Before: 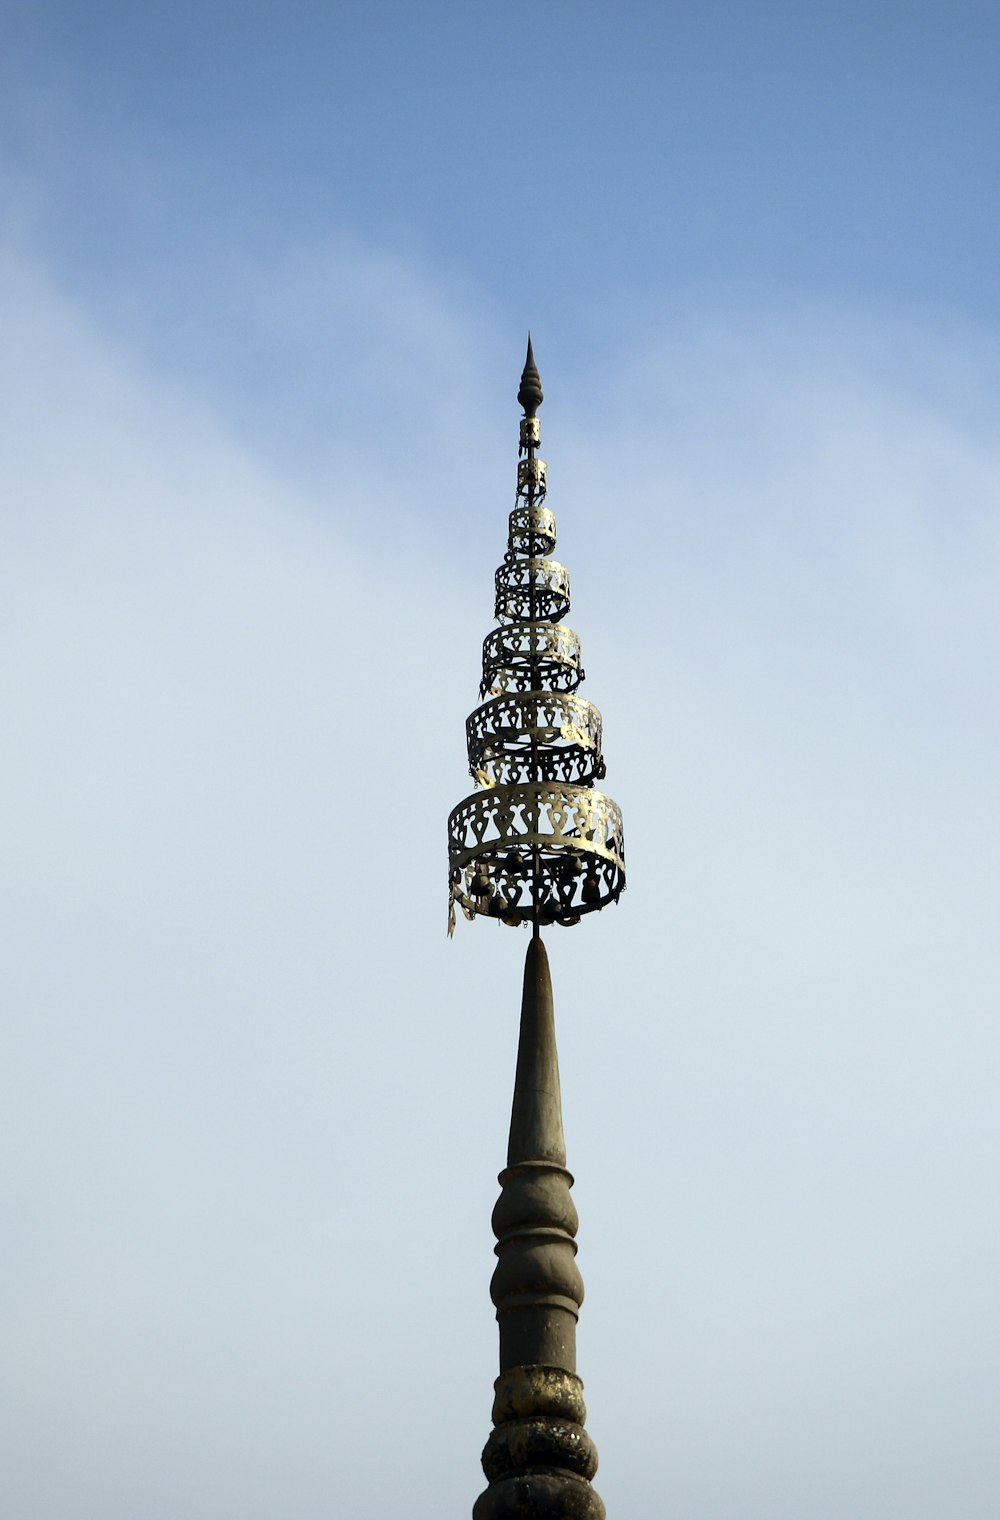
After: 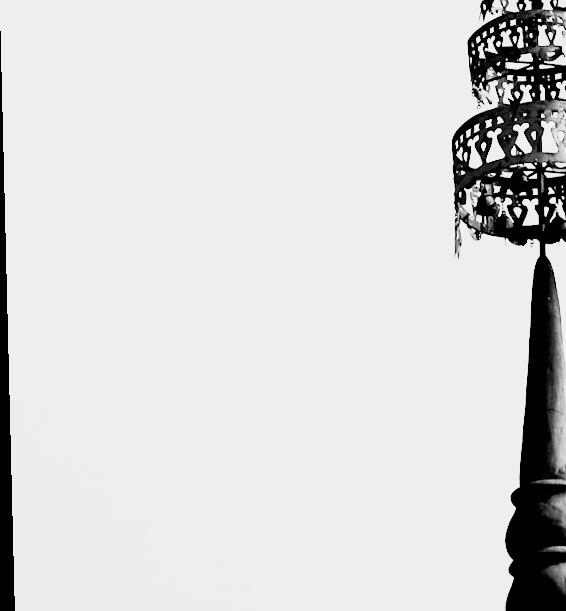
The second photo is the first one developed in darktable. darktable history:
rgb levels: levels [[0.01, 0.419, 0.839], [0, 0.5, 1], [0, 0.5, 1]]
base curve: curves: ch0 [(0, 0) (0.007, 0.004) (0.027, 0.03) (0.046, 0.07) (0.207, 0.54) (0.442, 0.872) (0.673, 0.972) (1, 1)], preserve colors none
rotate and perspective: rotation -1.42°, crop left 0.016, crop right 0.984, crop top 0.035, crop bottom 0.965
monochrome: a -71.75, b 75.82
crop: top 44.483%, right 43.593%, bottom 12.892%
haze removal: strength 0.42, compatibility mode true, adaptive false
